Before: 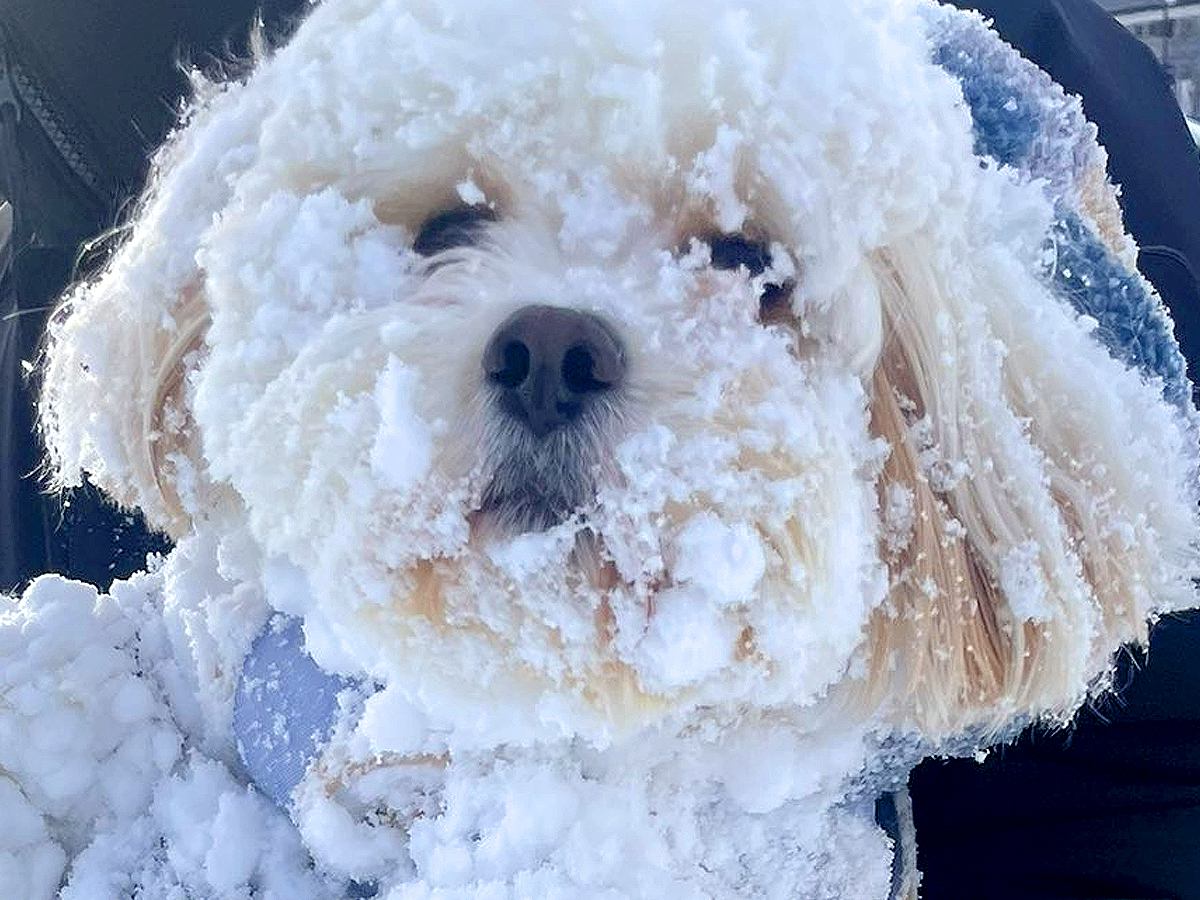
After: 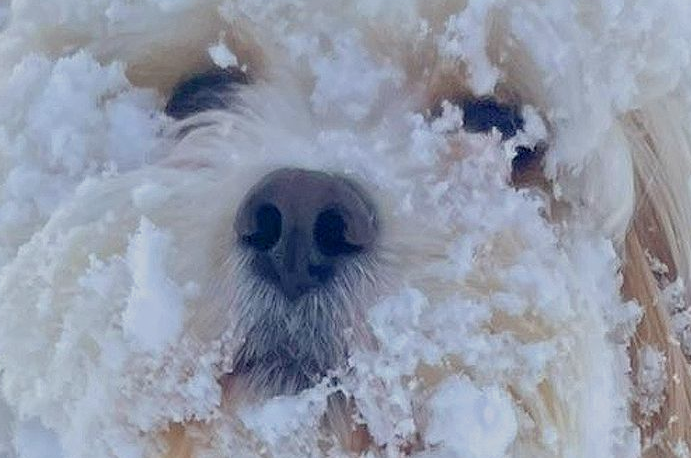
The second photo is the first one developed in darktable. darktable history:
crop: left 20.739%, top 15.317%, right 21.642%, bottom 33.777%
tone equalizer: -8 EV -0.001 EV, -7 EV 0.003 EV, -6 EV -0.037 EV, -5 EV 0.016 EV, -4 EV -0.006 EV, -3 EV 0.006 EV, -2 EV -0.042 EV, -1 EV -0.308 EV, +0 EV -0.564 EV
